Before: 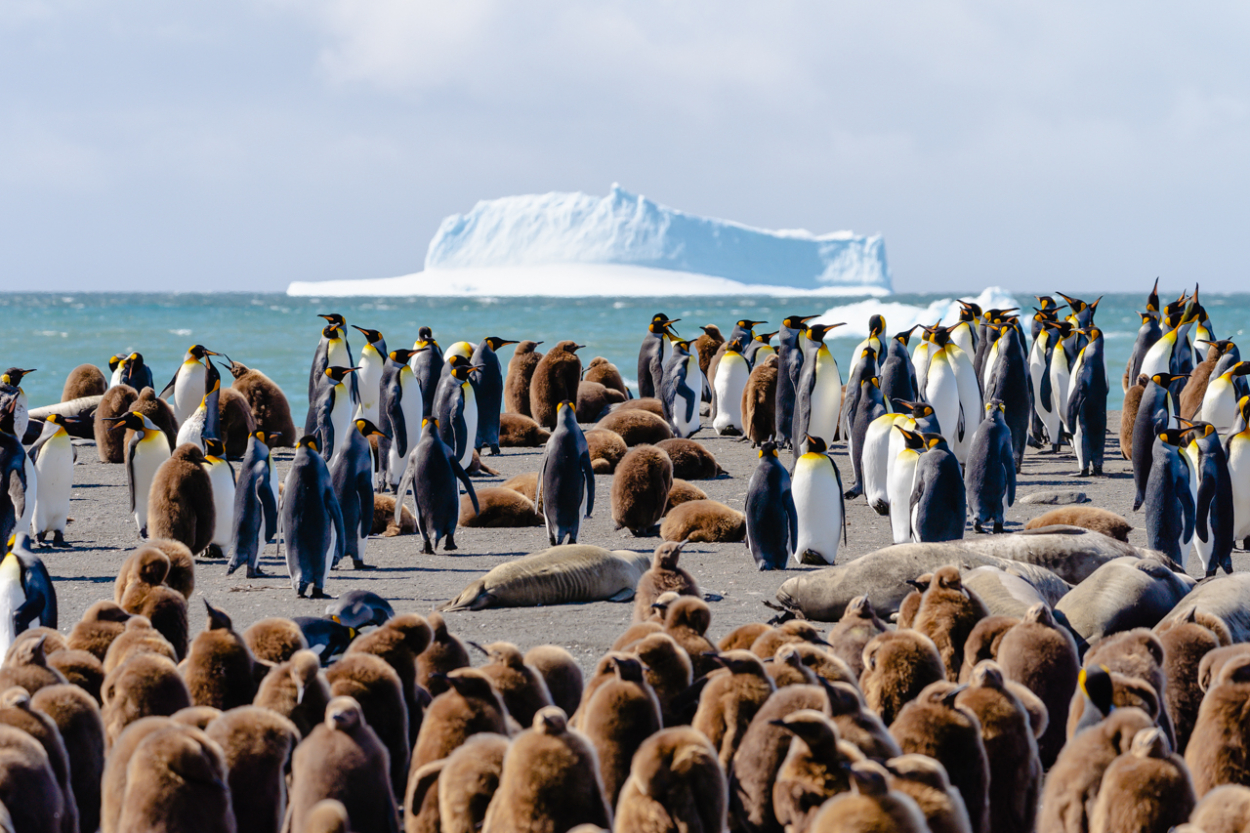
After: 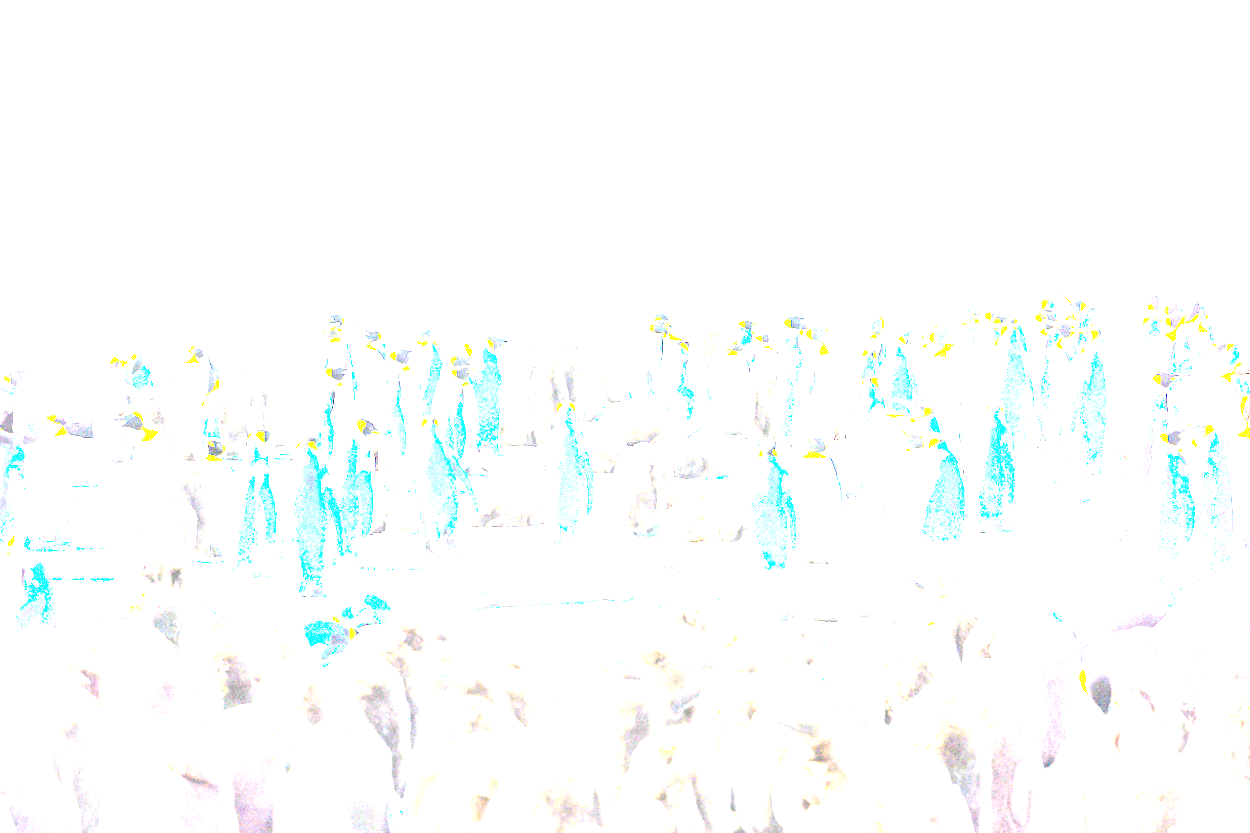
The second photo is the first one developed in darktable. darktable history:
exposure: exposure 8 EV, compensate highlight preservation false
tone equalizer: -8 EV -0.417 EV, -7 EV -0.389 EV, -6 EV -0.333 EV, -5 EV -0.222 EV, -3 EV 0.222 EV, -2 EV 0.333 EV, -1 EV 0.389 EV, +0 EV 0.417 EV, edges refinement/feathering 500, mask exposure compensation -1.57 EV, preserve details no
